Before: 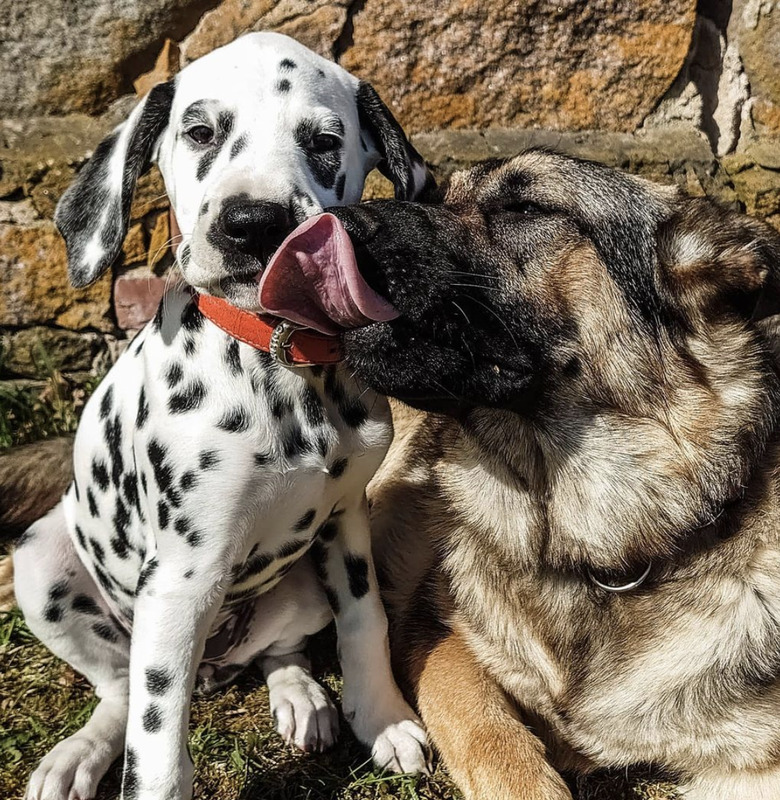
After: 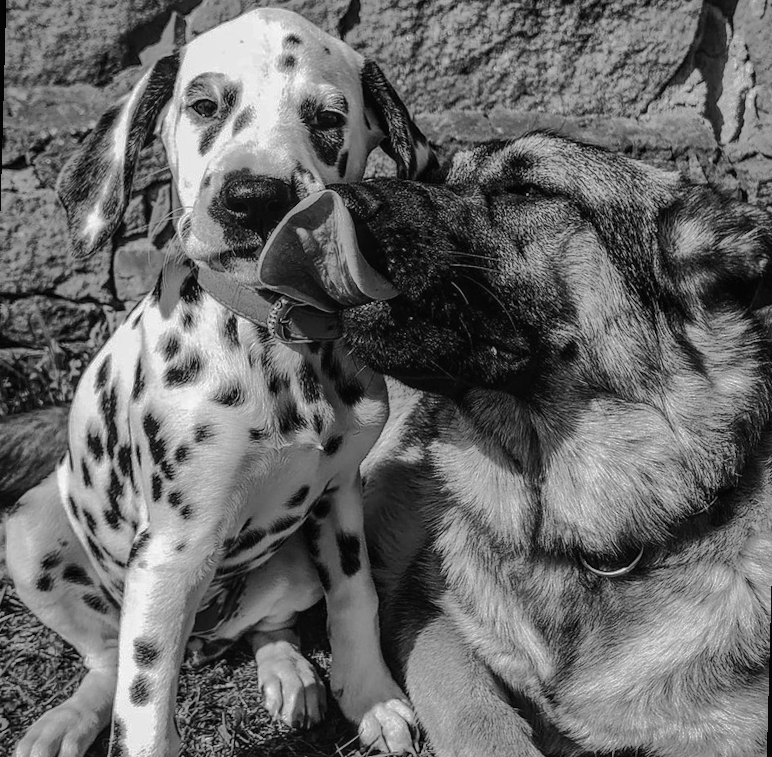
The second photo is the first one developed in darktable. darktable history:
shadows and highlights: shadows -19.91, highlights -73.15
contrast brightness saturation: saturation -1
rotate and perspective: rotation 1.57°, crop left 0.018, crop right 0.982, crop top 0.039, crop bottom 0.961
local contrast: detail 110%
